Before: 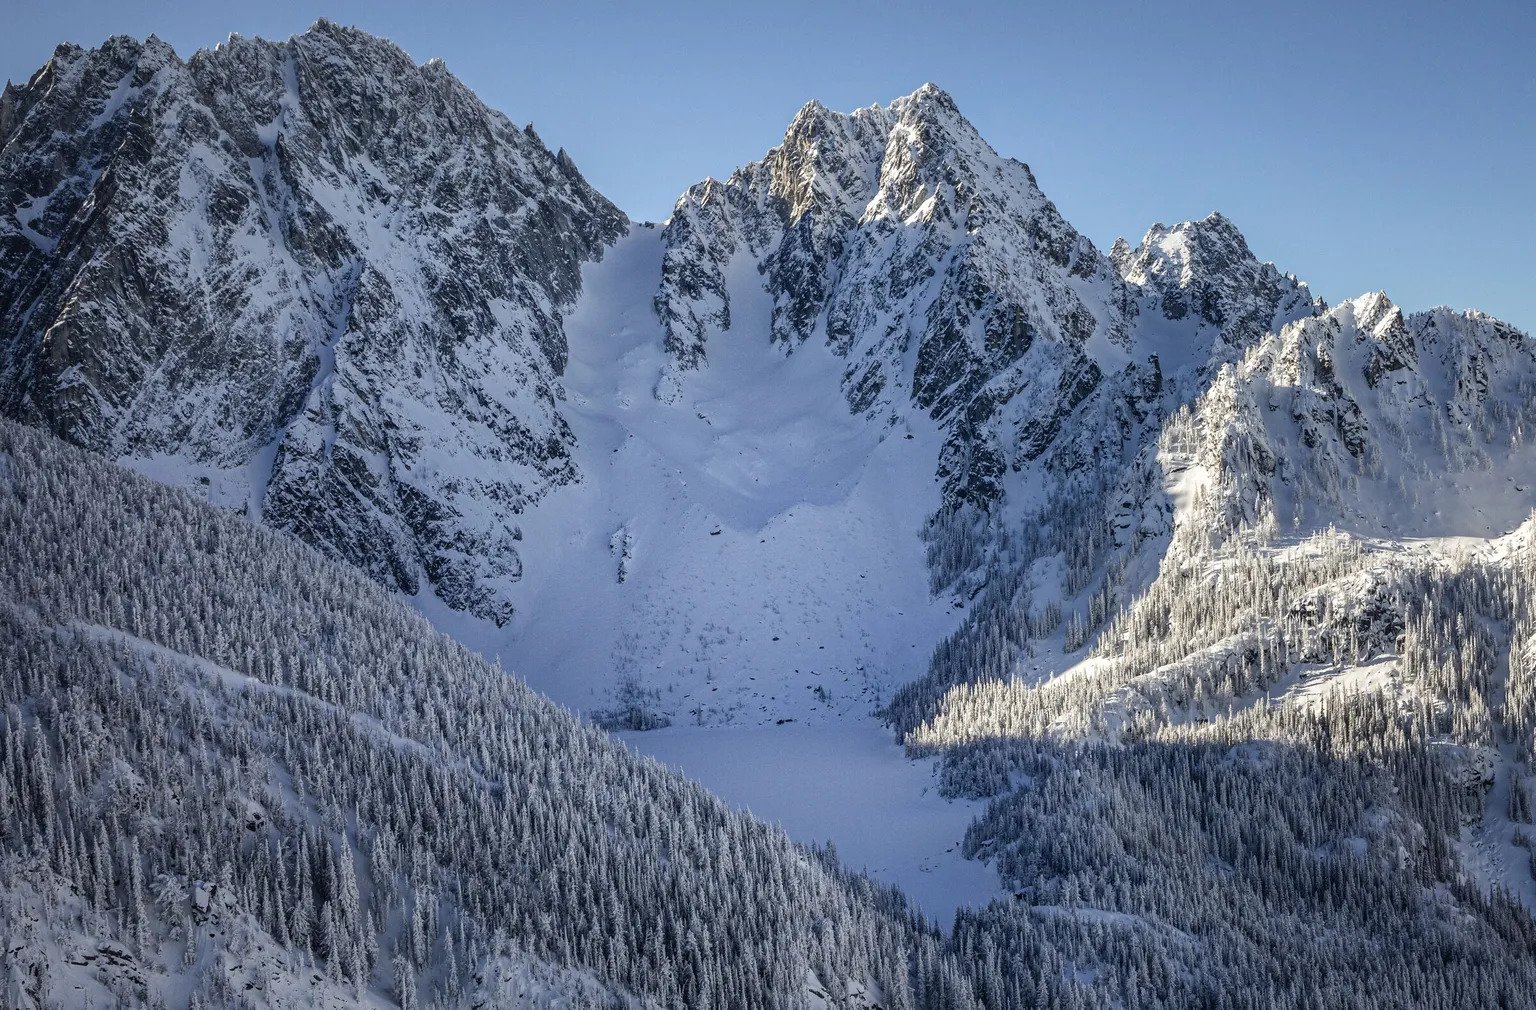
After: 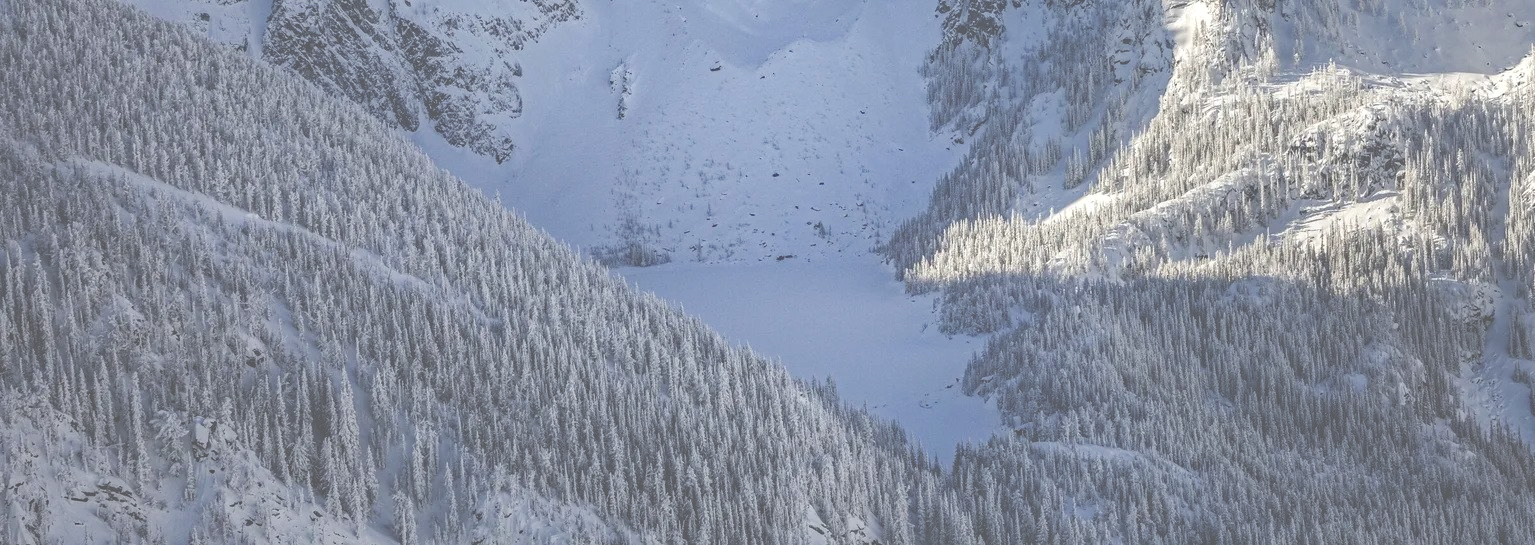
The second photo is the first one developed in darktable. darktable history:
haze removal: strength 0.29, distance 0.244, adaptive false
base curve: curves: ch0 [(0, 0.024) (0.055, 0.065) (0.121, 0.166) (0.236, 0.319) (0.693, 0.726) (1, 1)], preserve colors none
crop and rotate: top 45.943%, right 0.052%
exposure: black level correction -0.086, compensate exposure bias true, compensate highlight preservation false
